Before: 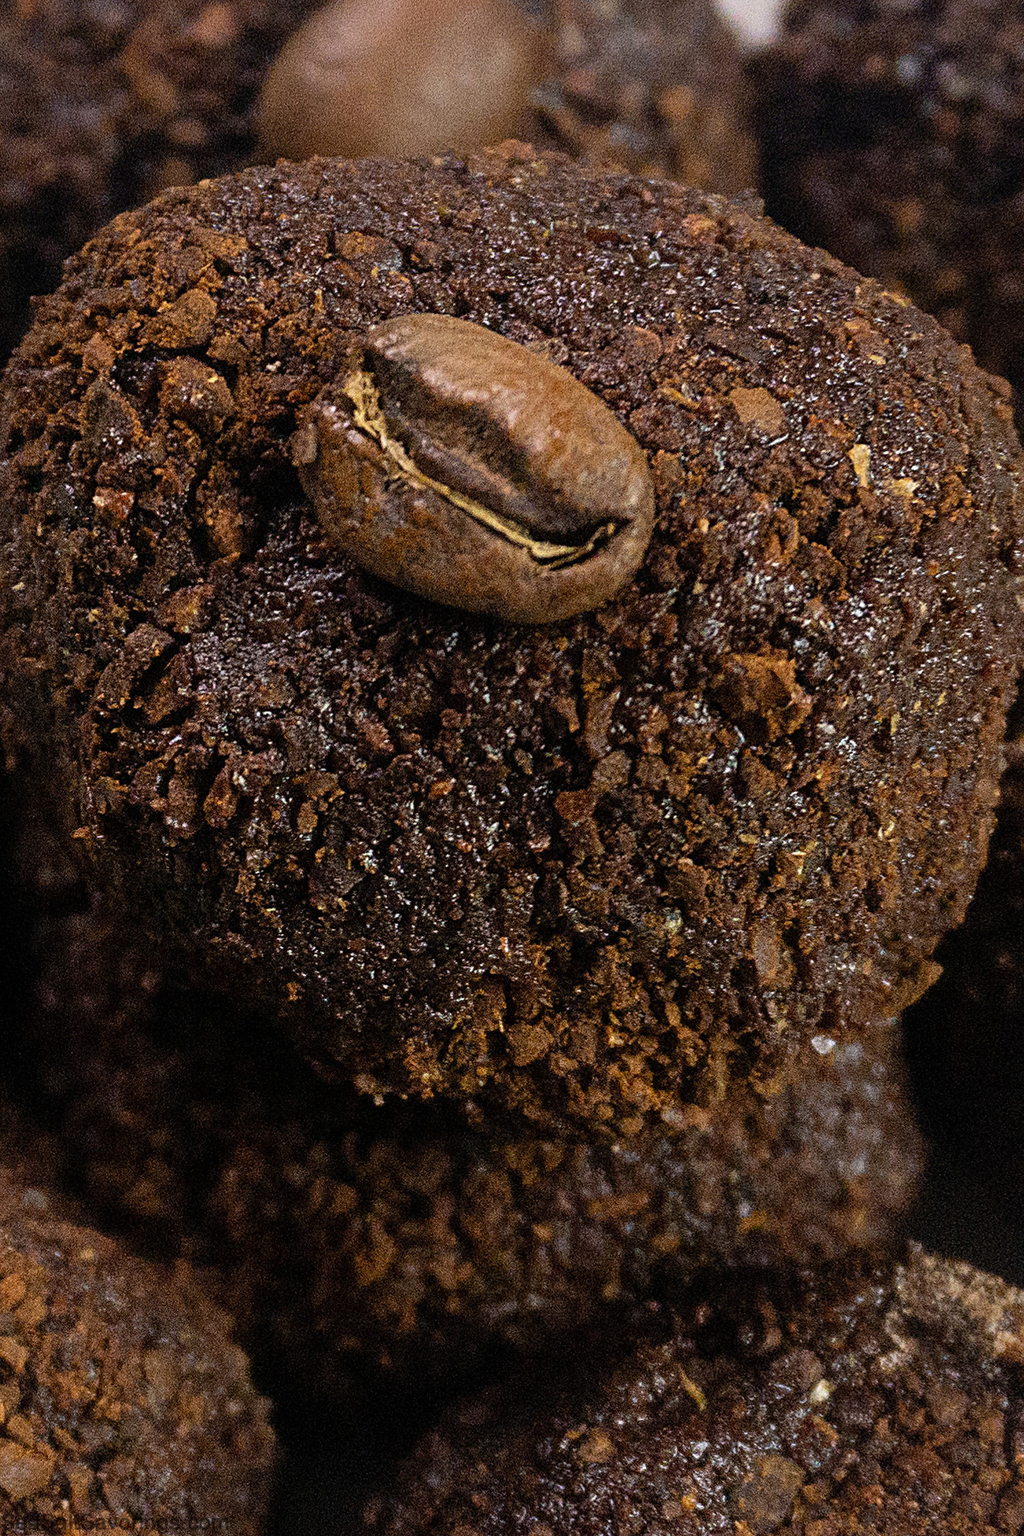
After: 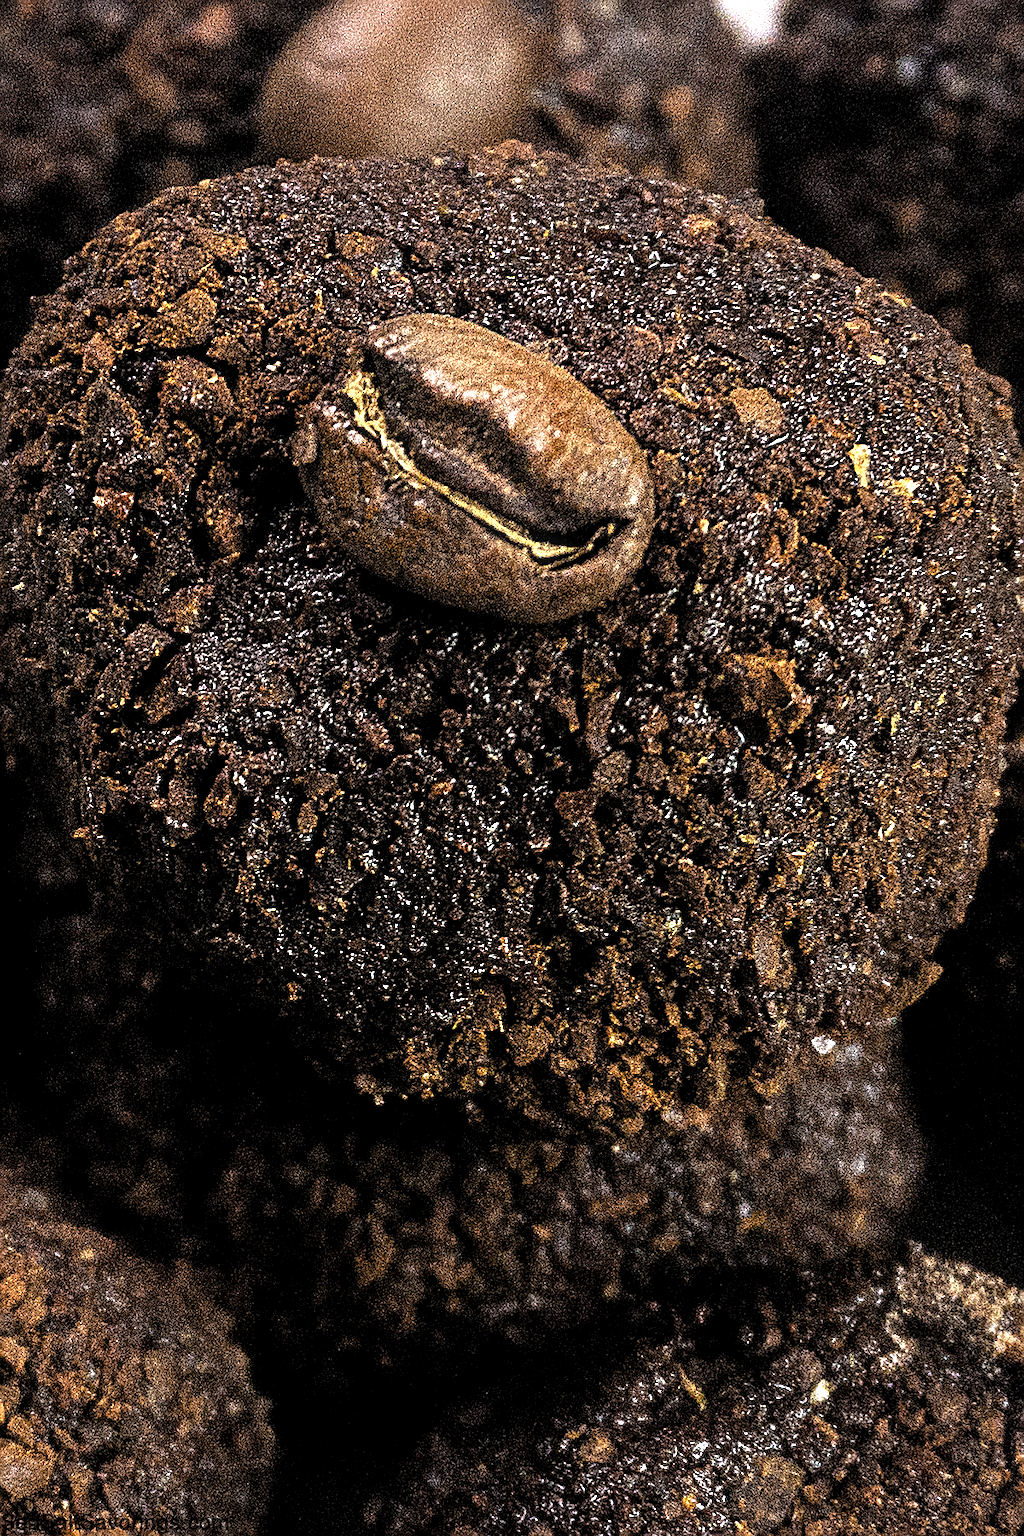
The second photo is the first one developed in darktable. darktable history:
sharpen: on, module defaults
levels: levels [0.101, 0.578, 0.953]
local contrast: detail 130%
exposure: black level correction 0, exposure 1 EV, compensate exposure bias true, compensate highlight preservation false
